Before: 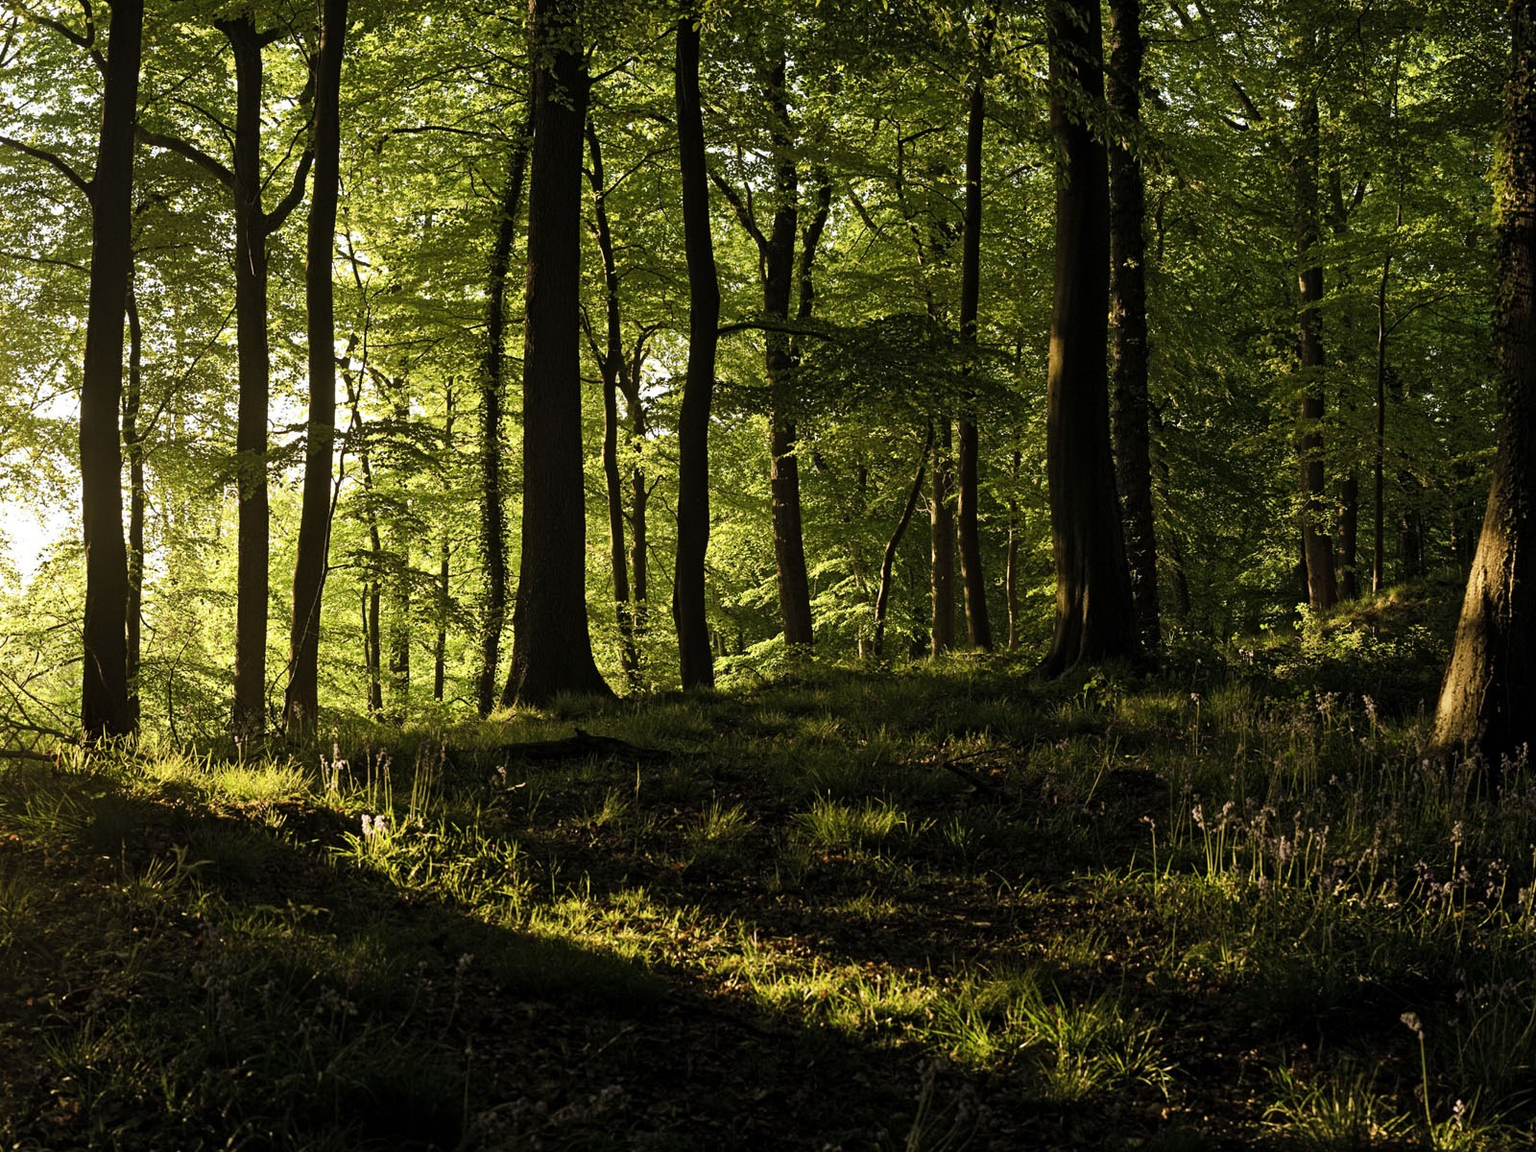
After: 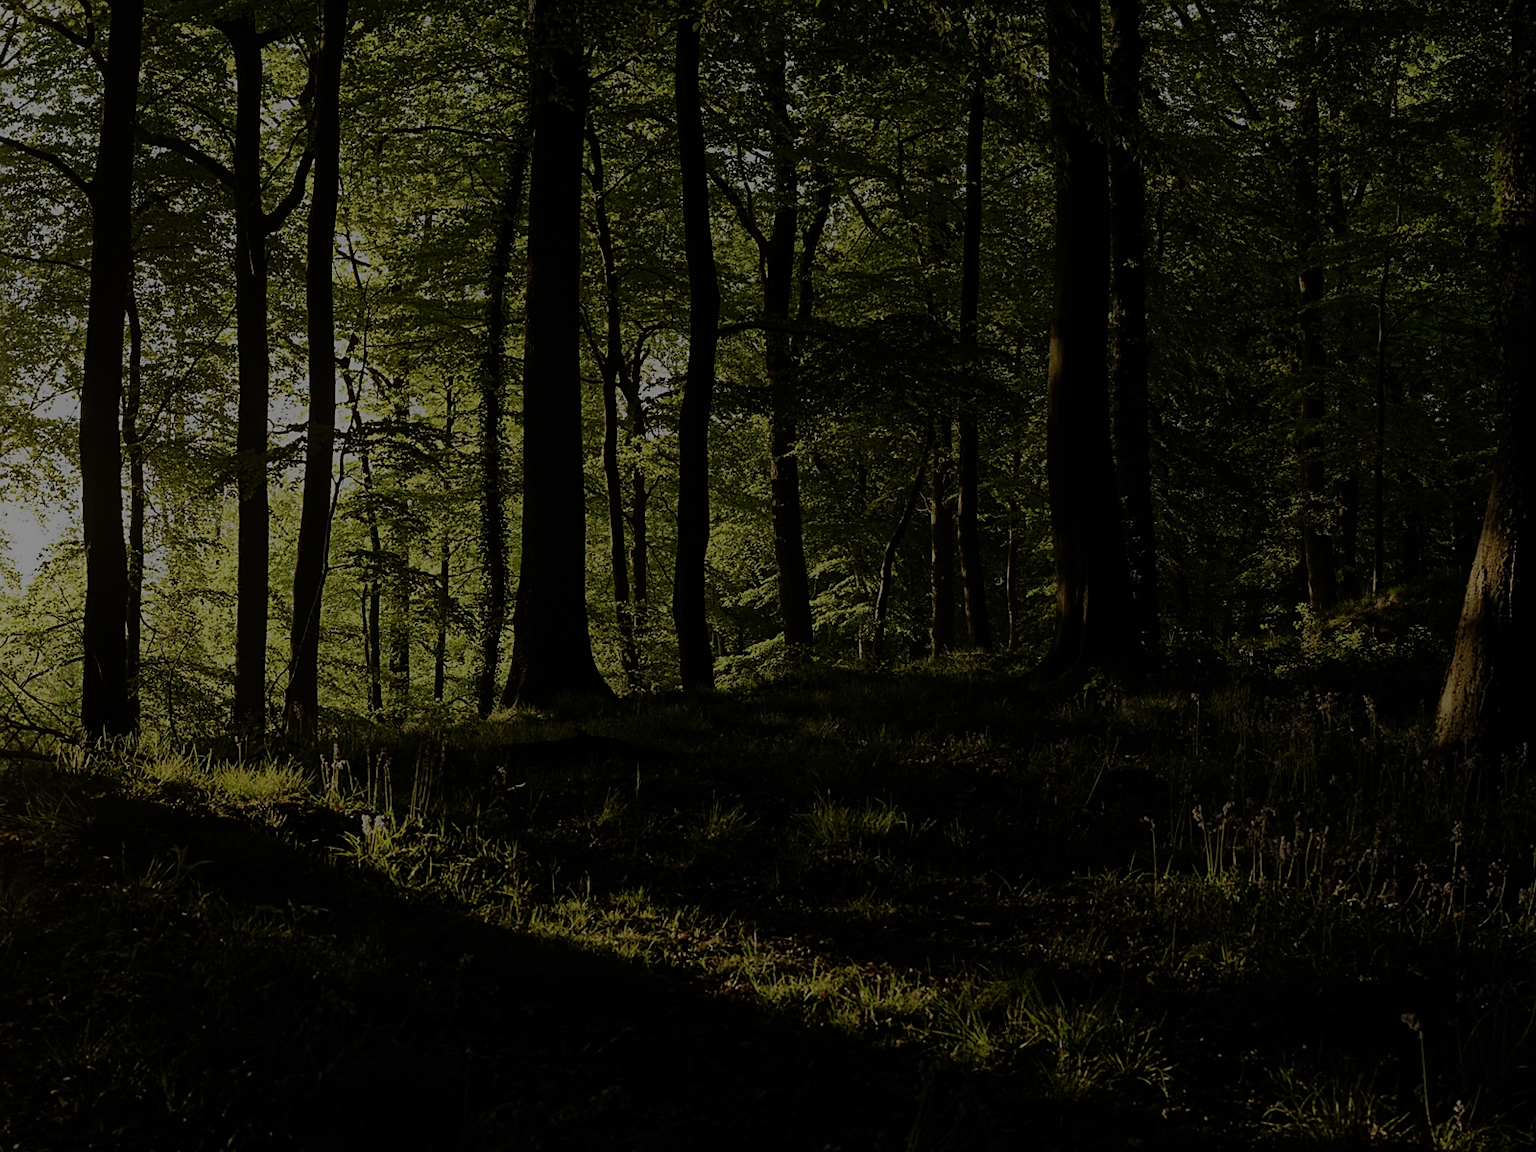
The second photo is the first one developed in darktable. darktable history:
tone equalizer: -8 EV -0.713 EV, -7 EV -0.692 EV, -6 EV -0.593 EV, -5 EV -0.387 EV, -3 EV 0.382 EV, -2 EV 0.6 EV, -1 EV 0.682 EV, +0 EV 0.761 EV, mask exposure compensation -0.508 EV
exposure: exposure -2.427 EV, compensate highlight preservation false
sharpen: radius 1.859, amount 0.396, threshold 1.556
